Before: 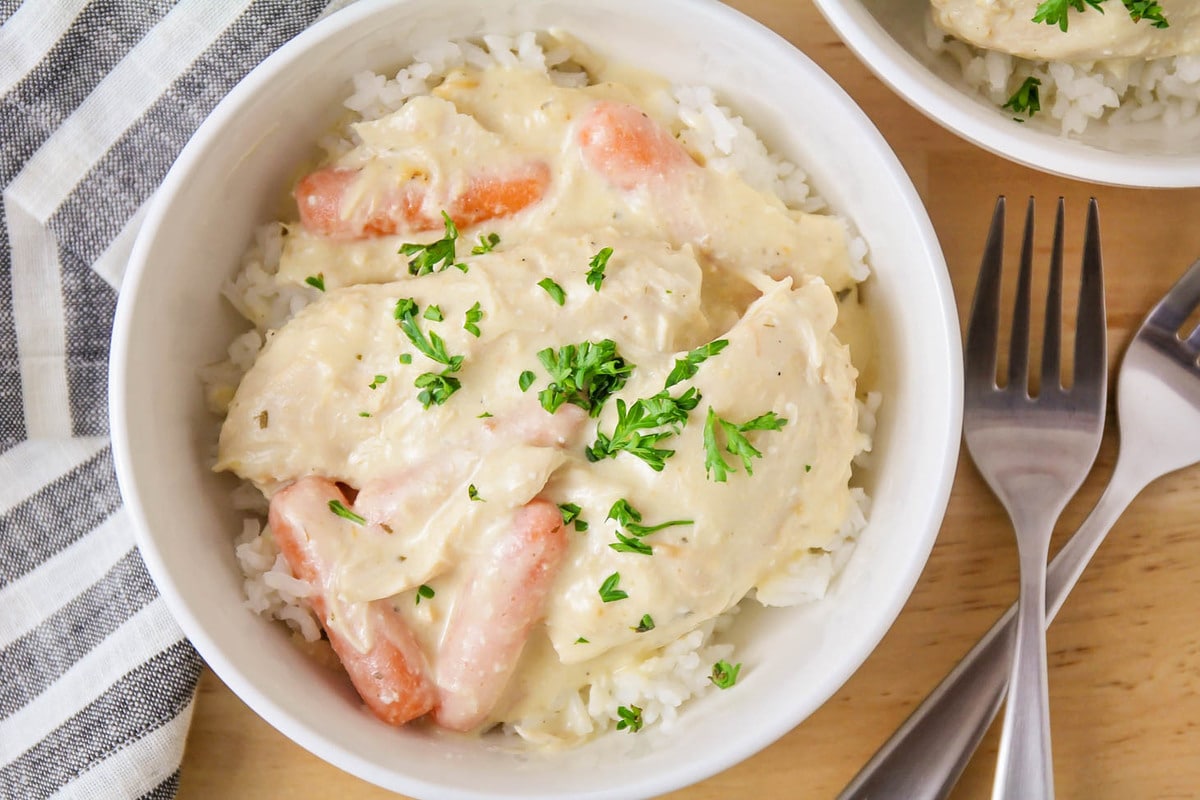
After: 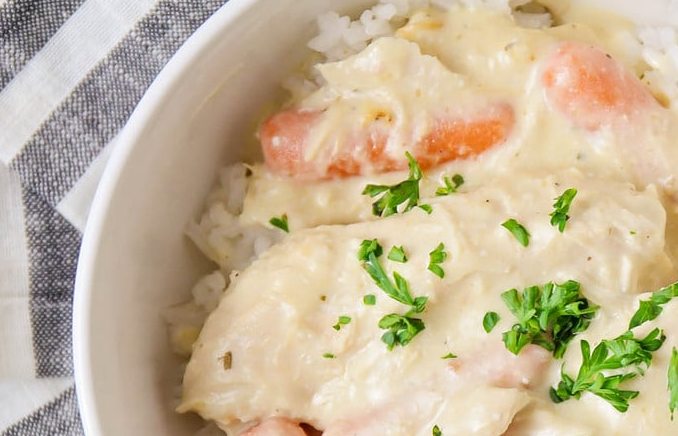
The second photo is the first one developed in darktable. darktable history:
crop and rotate: left 3.066%, top 7.612%, right 40.424%, bottom 37.812%
